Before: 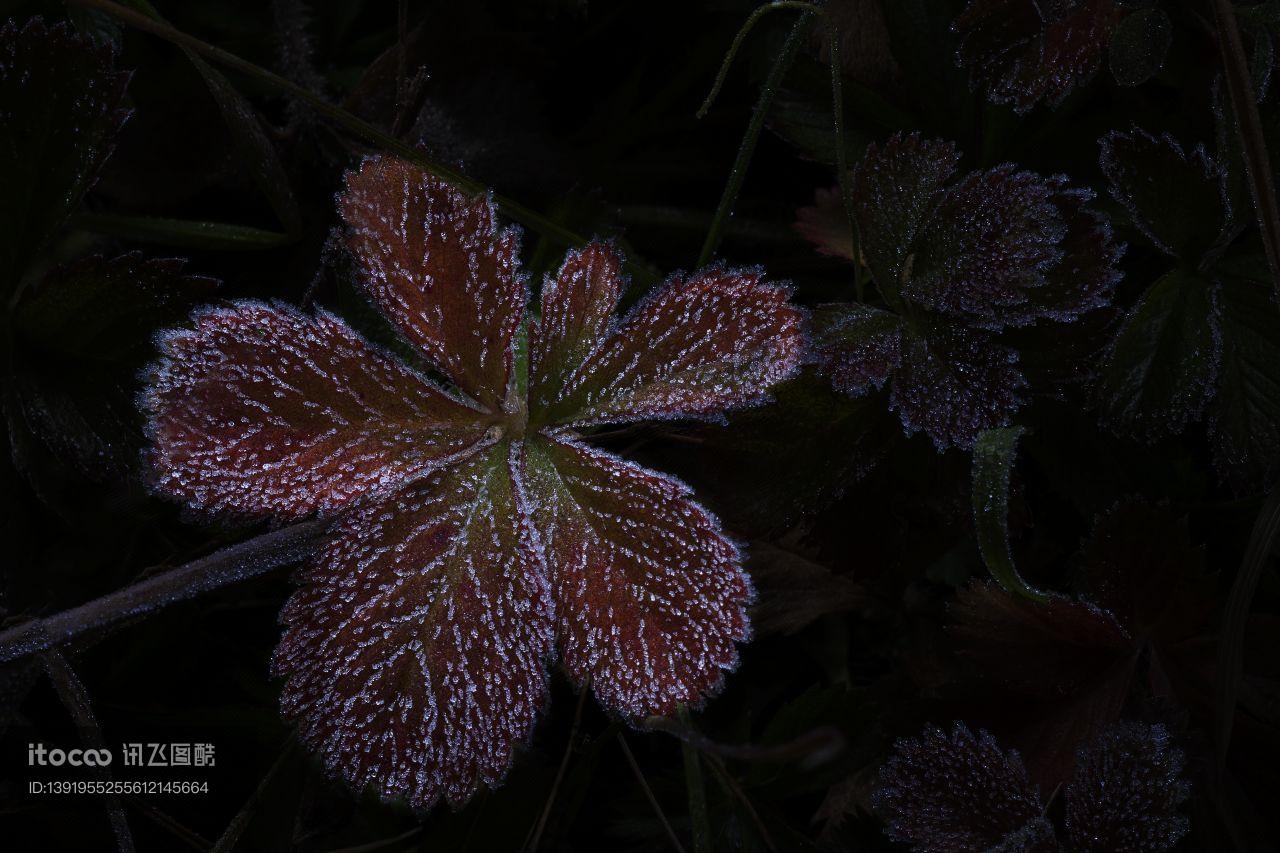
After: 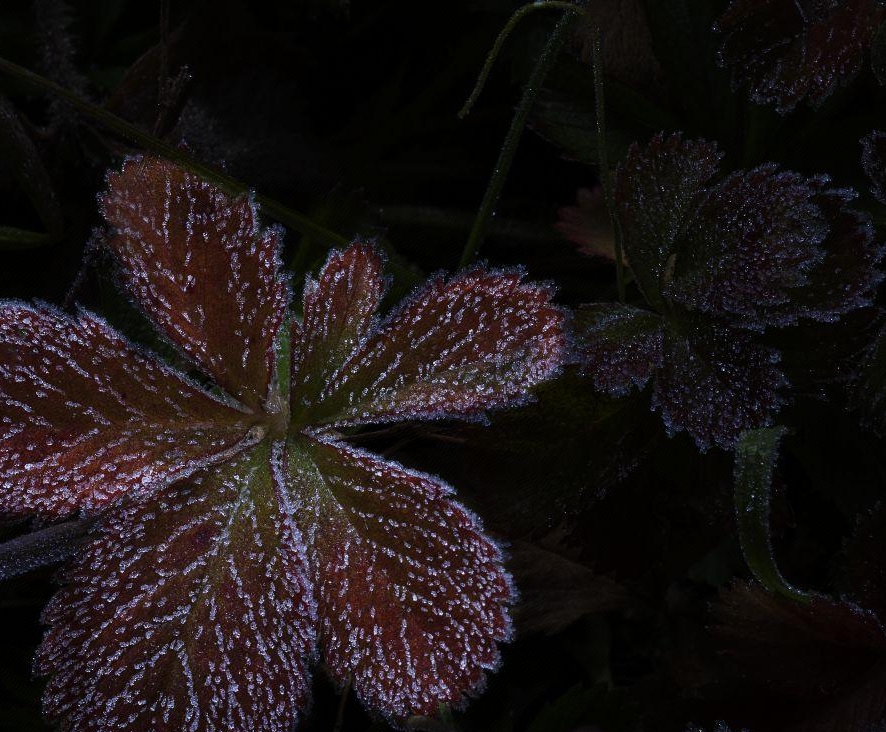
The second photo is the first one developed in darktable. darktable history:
crop: left 18.646%, right 12.073%, bottom 14.178%
